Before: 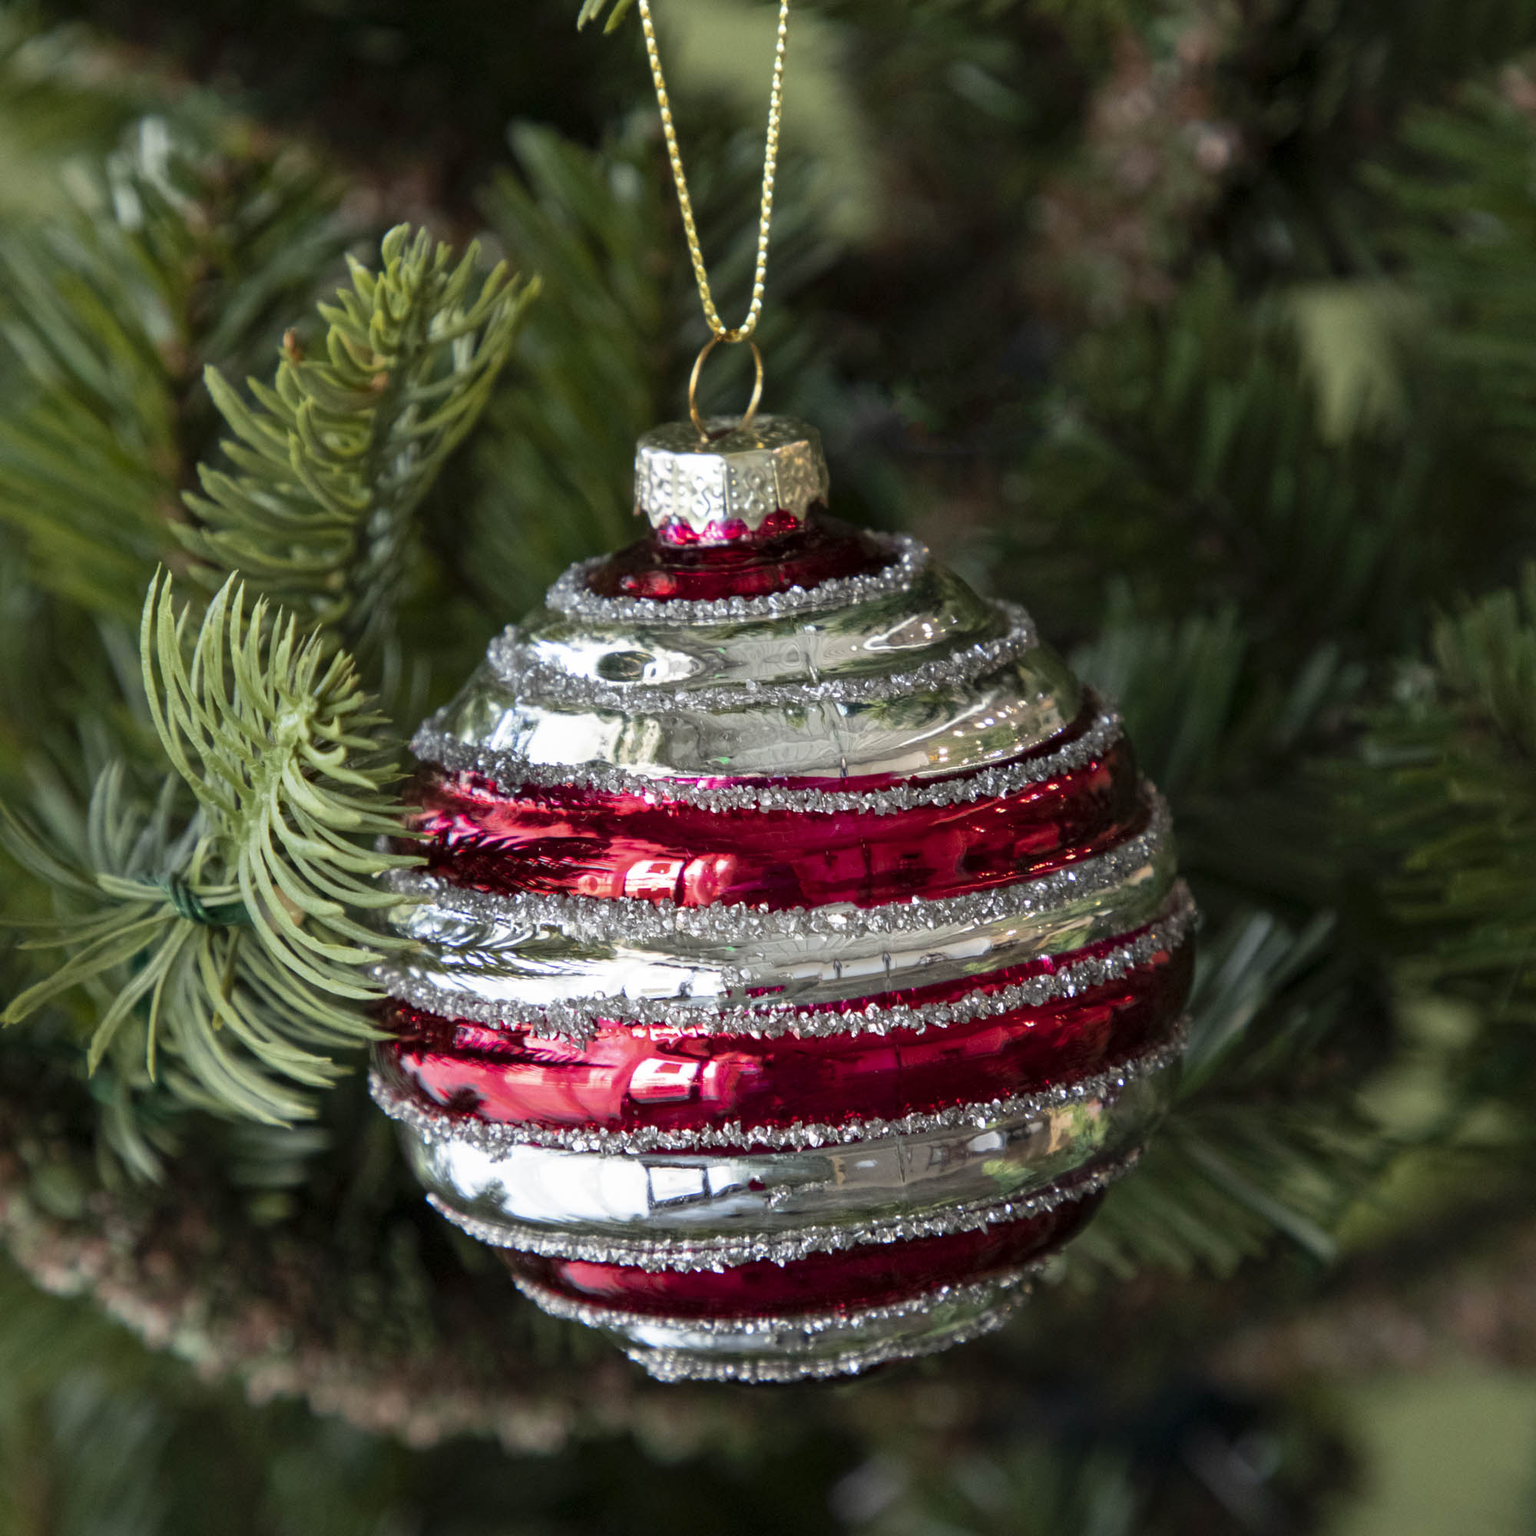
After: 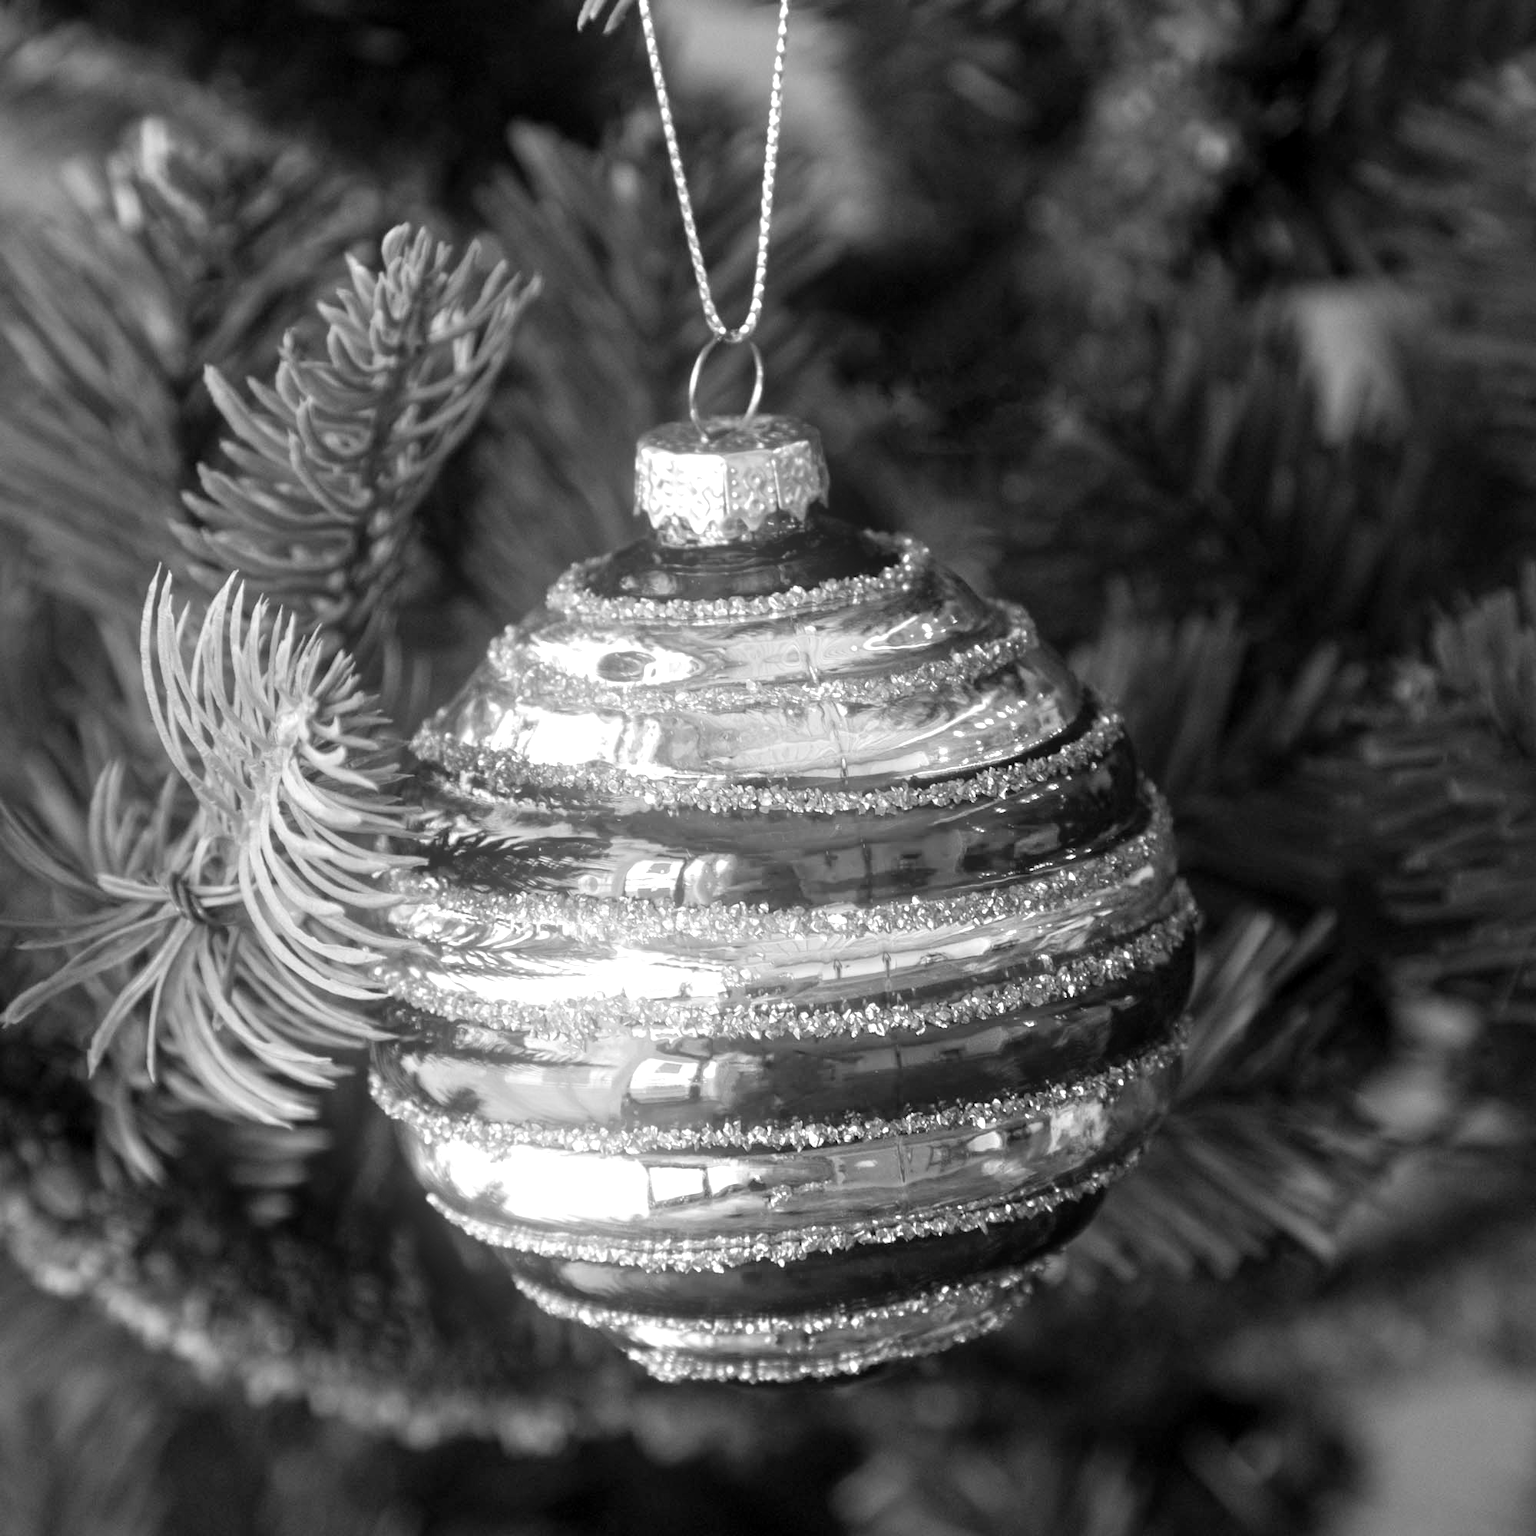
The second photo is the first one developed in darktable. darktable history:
monochrome: on, module defaults
exposure: black level correction 0.001, exposure 0.5 EV, compensate exposure bias true, compensate highlight preservation false
bloom: on, module defaults
